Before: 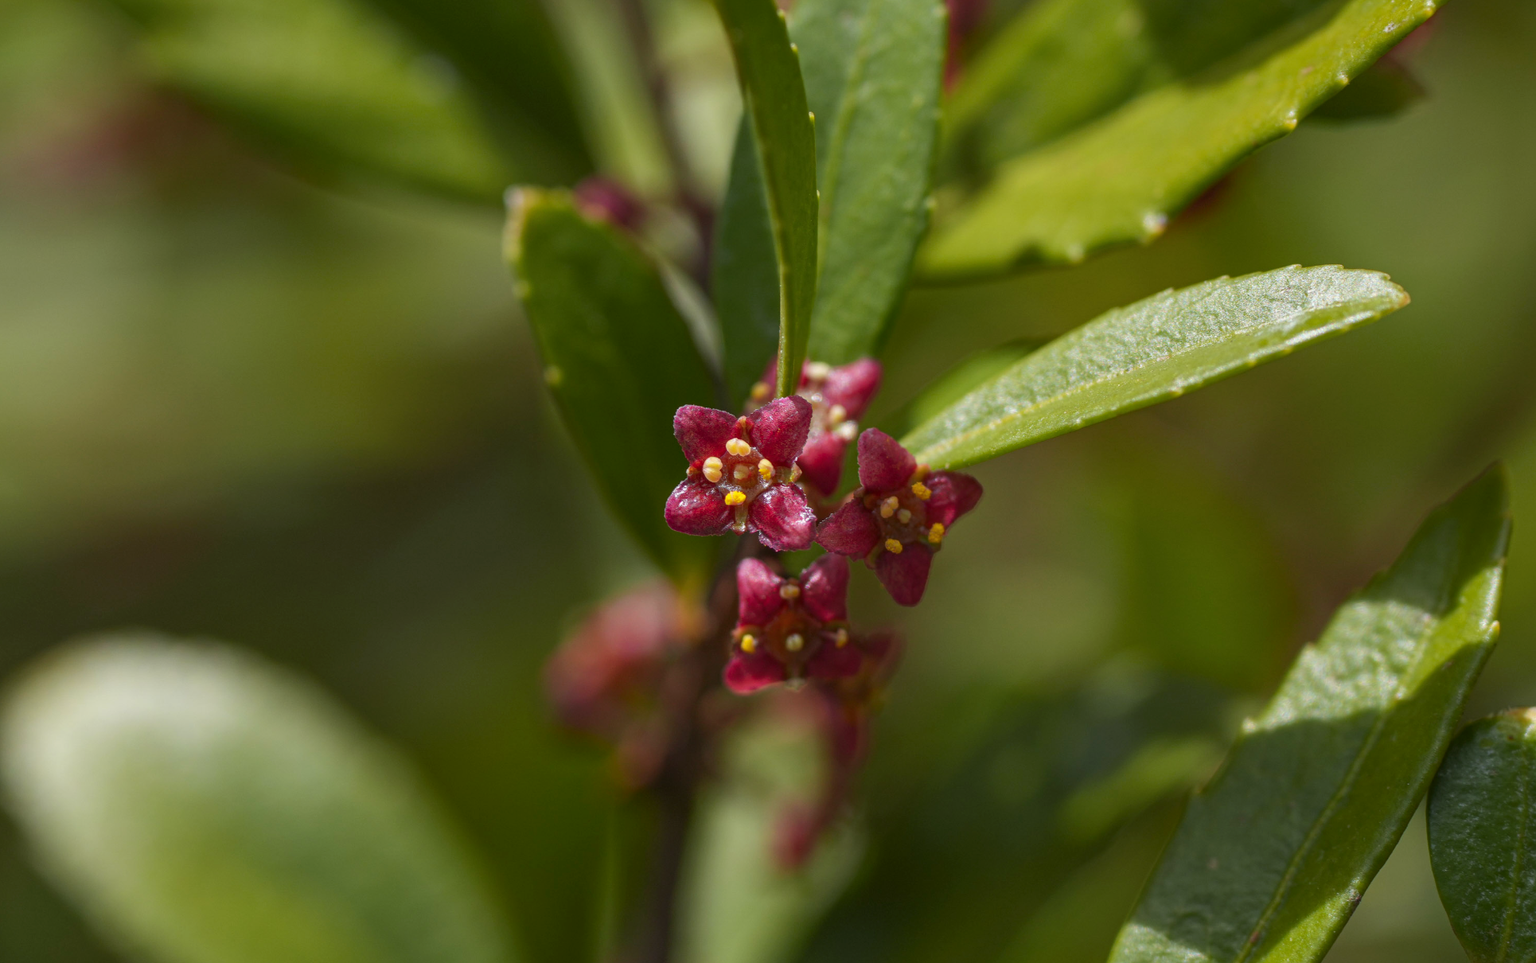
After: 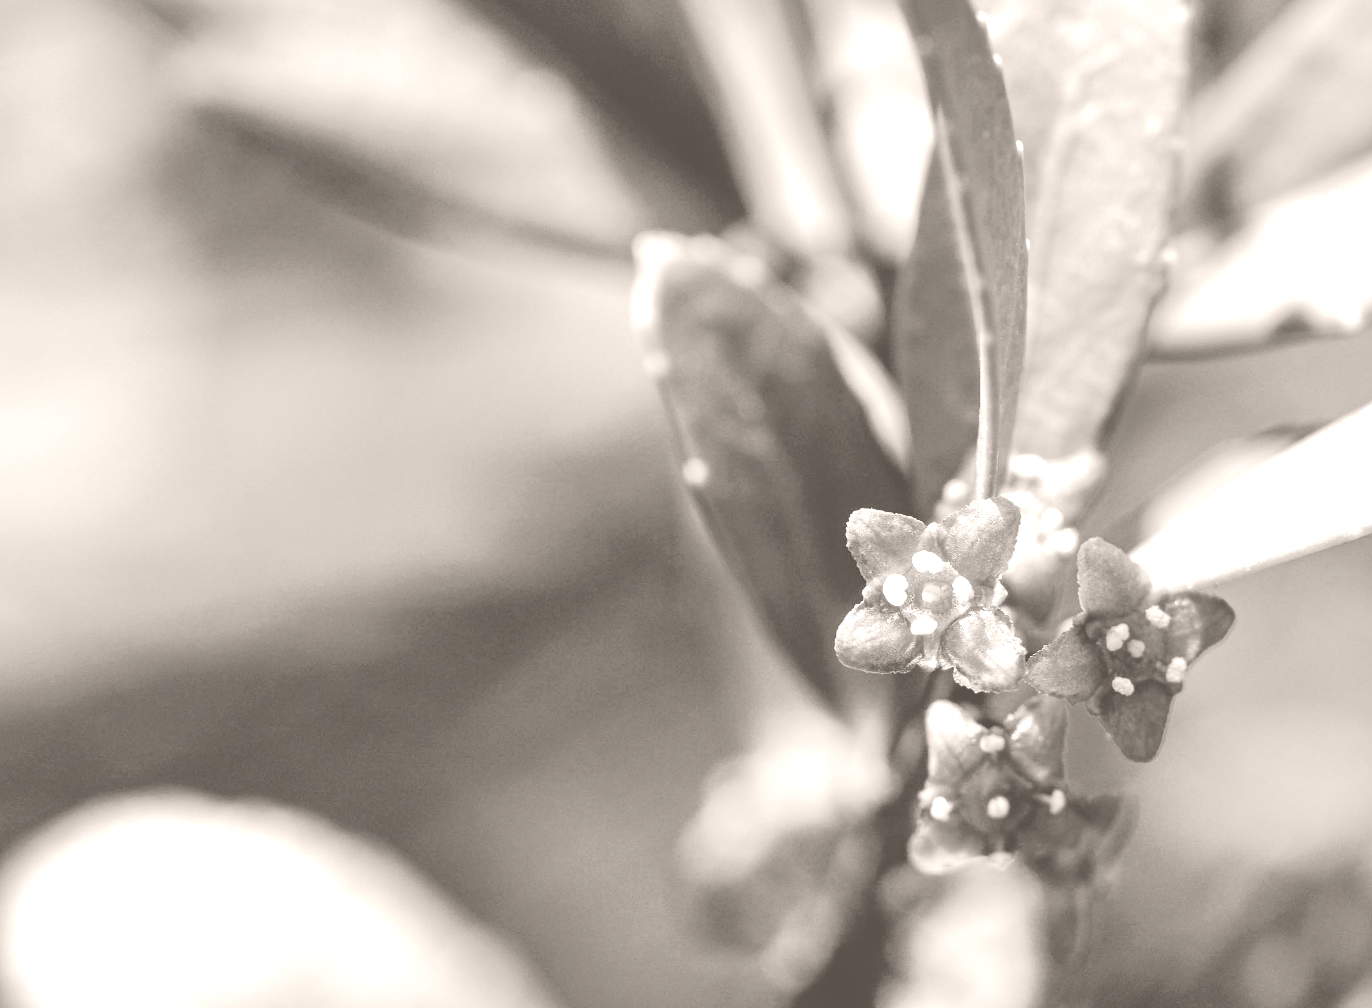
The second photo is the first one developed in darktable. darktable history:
white balance: red 1.123, blue 0.83
crop: right 28.885%, bottom 16.626%
tone curve: curves: ch0 [(0, 0) (0.003, 0.03) (0.011, 0.03) (0.025, 0.033) (0.044, 0.038) (0.069, 0.057) (0.1, 0.109) (0.136, 0.174) (0.177, 0.243) (0.224, 0.313) (0.277, 0.391) (0.335, 0.464) (0.399, 0.515) (0.468, 0.563) (0.543, 0.616) (0.623, 0.679) (0.709, 0.766) (0.801, 0.865) (0.898, 0.948) (1, 1)], preserve colors none
filmic rgb: black relative exposure -8.07 EV, white relative exposure 3 EV, hardness 5.35, contrast 1.25
colorize: hue 34.49°, saturation 35.33%, source mix 100%, lightness 55%, version 1
velvia: on, module defaults
shadows and highlights: radius 133.83, soften with gaussian
